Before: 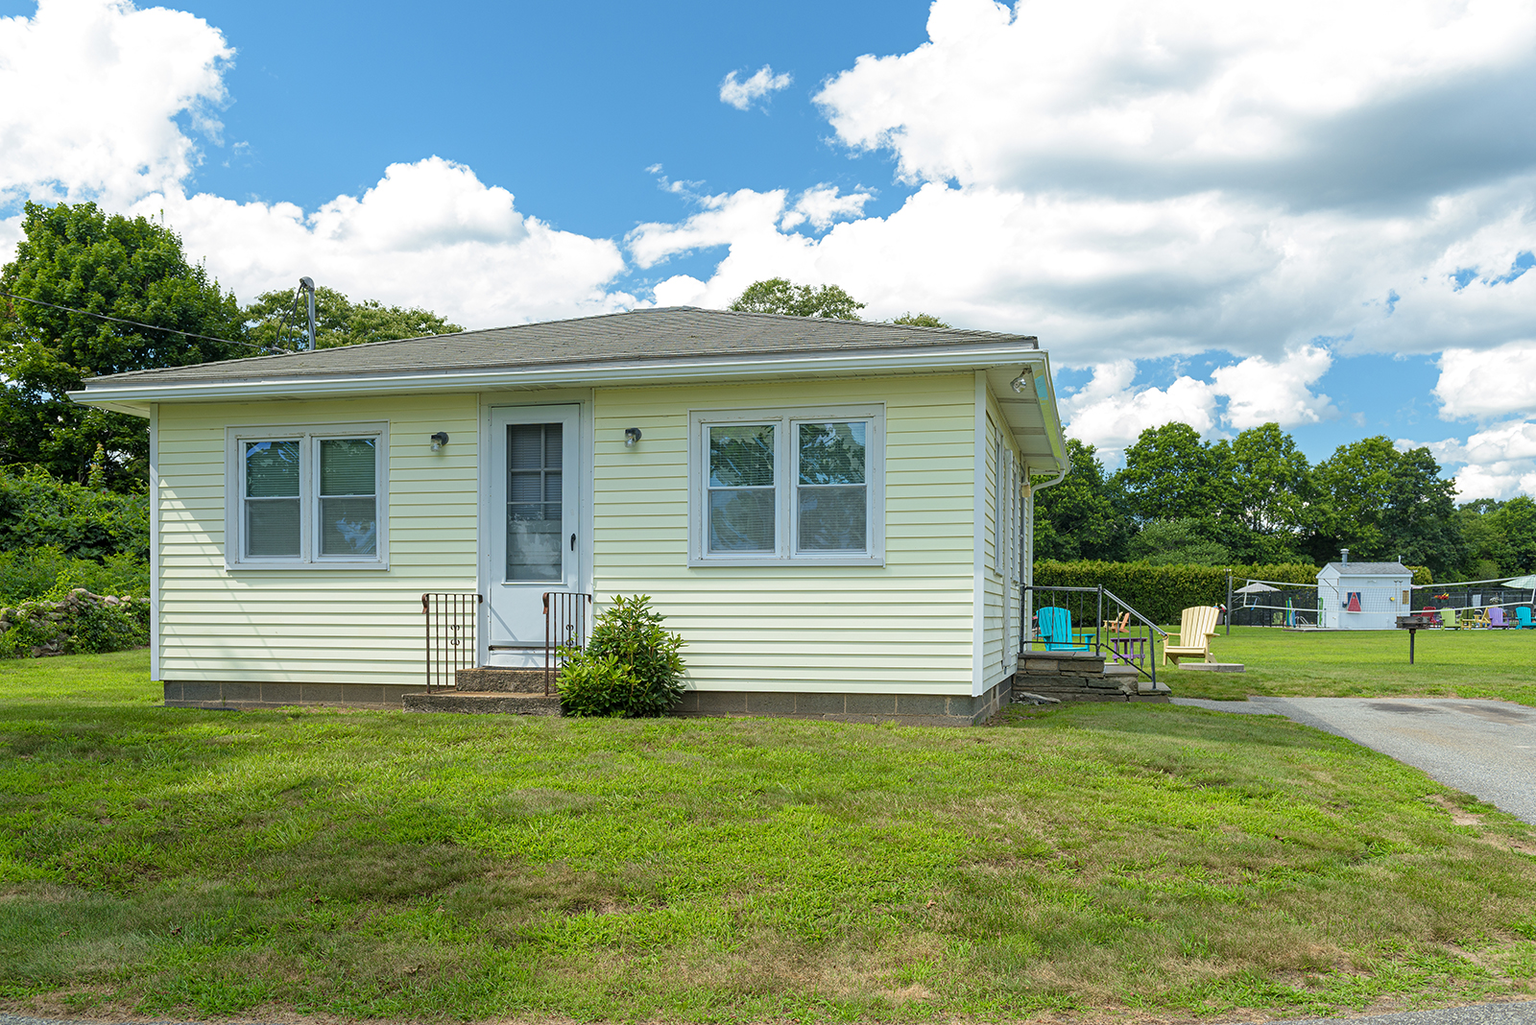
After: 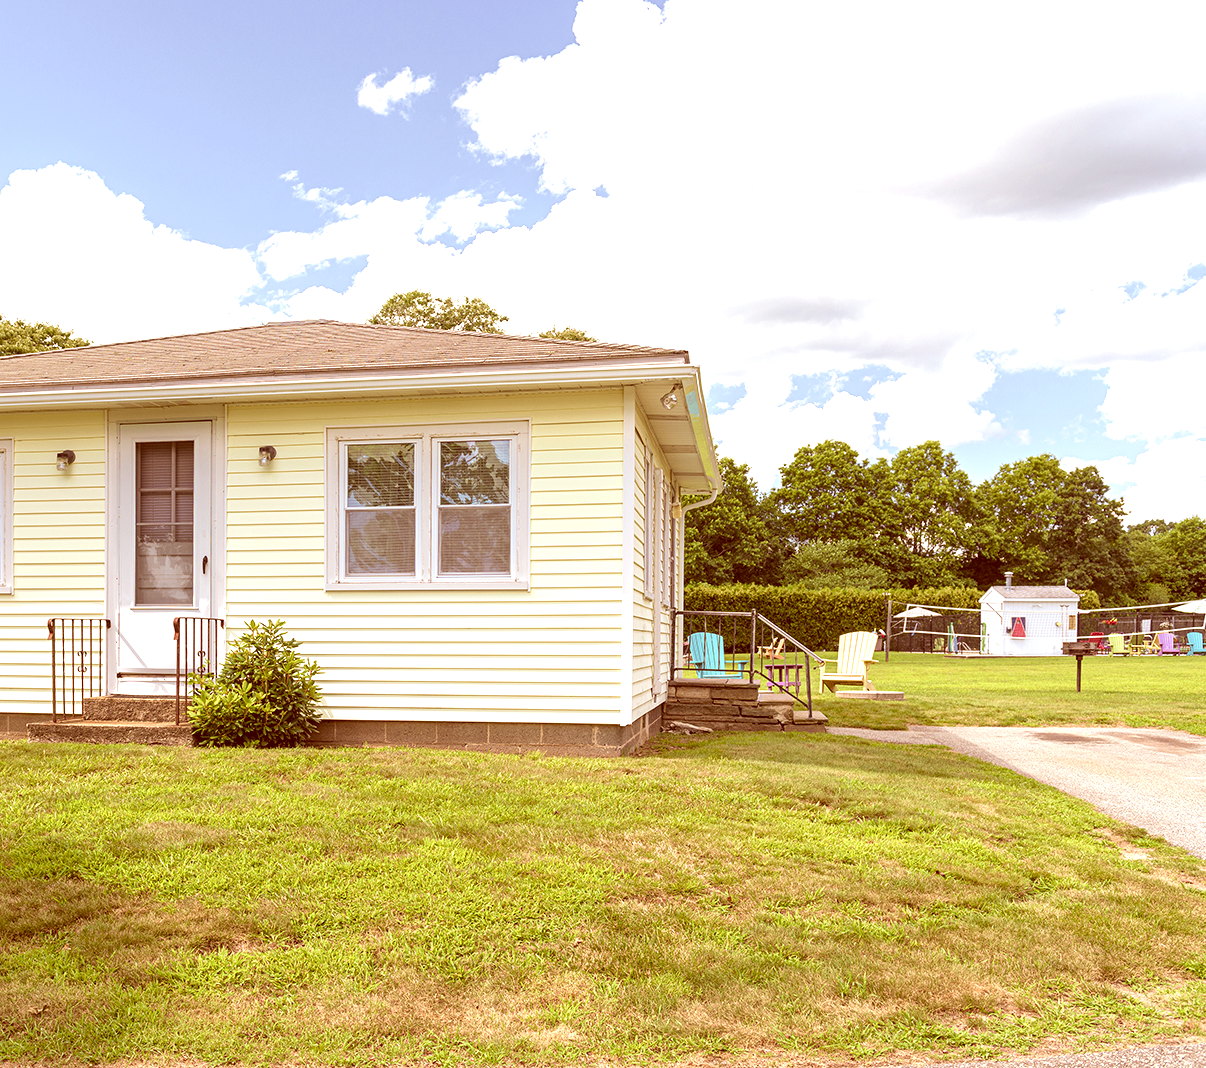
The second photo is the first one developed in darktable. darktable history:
velvia: strength 21.76%
crop and rotate: left 24.6%
exposure: black level correction 0, exposure 0.9 EV, compensate highlight preservation false
color correction: highlights a* 9.03, highlights b* 8.71, shadows a* 40, shadows b* 40, saturation 0.8
